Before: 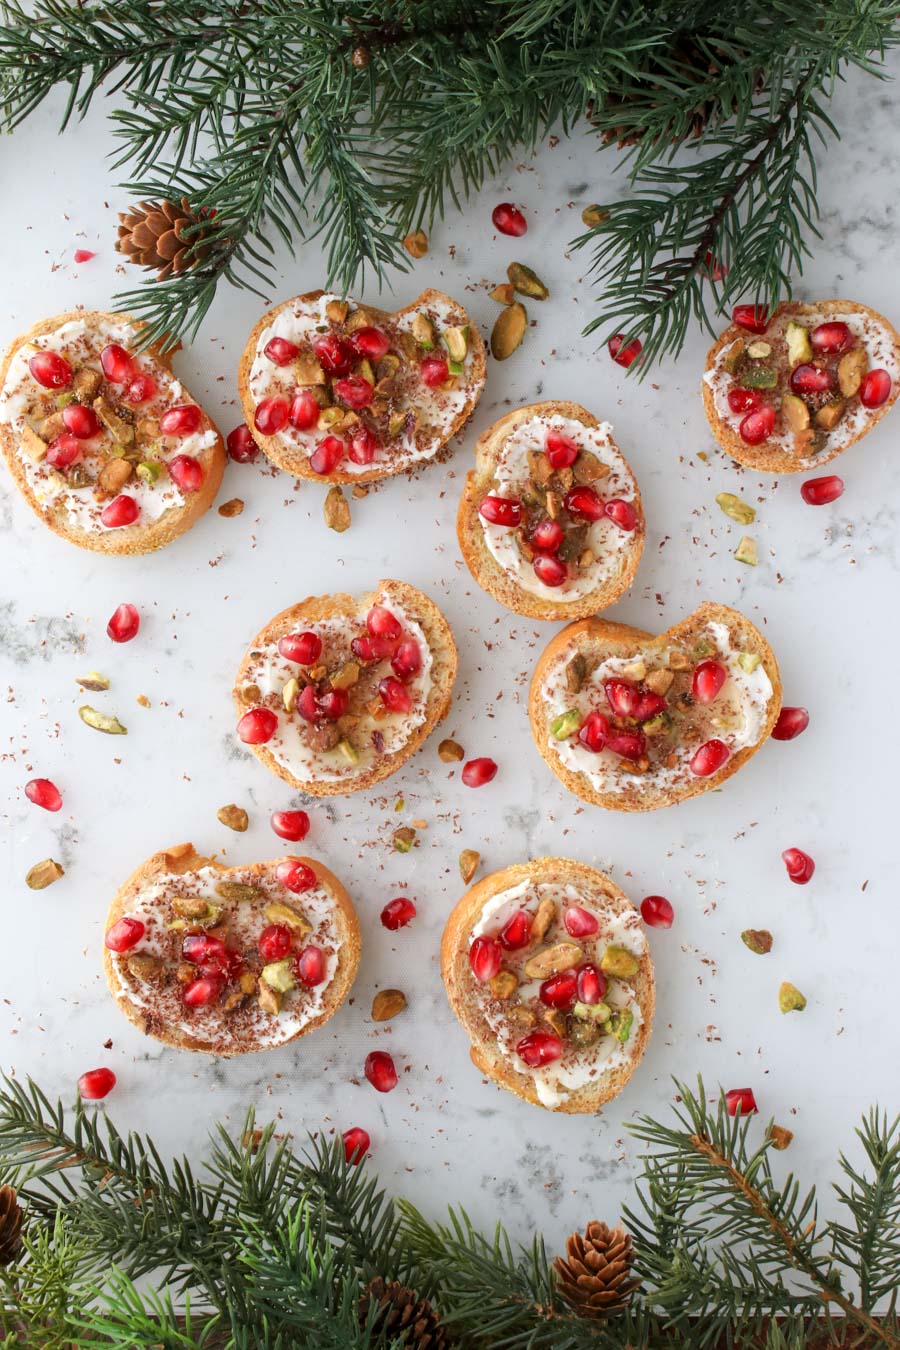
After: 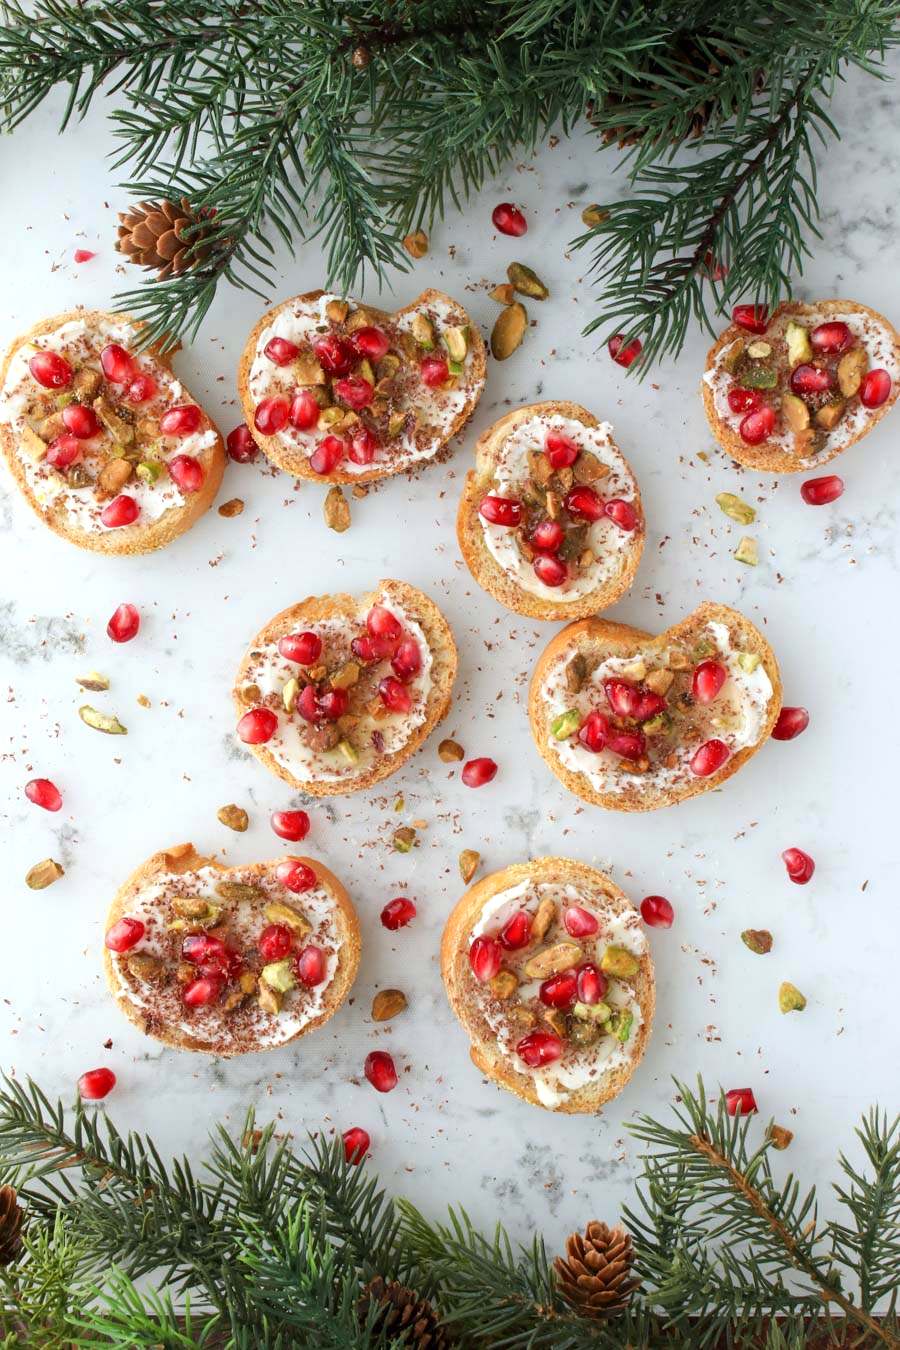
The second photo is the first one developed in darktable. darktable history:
exposure: exposure 0.197 EV, compensate highlight preservation false
white balance: red 0.978, blue 0.999
